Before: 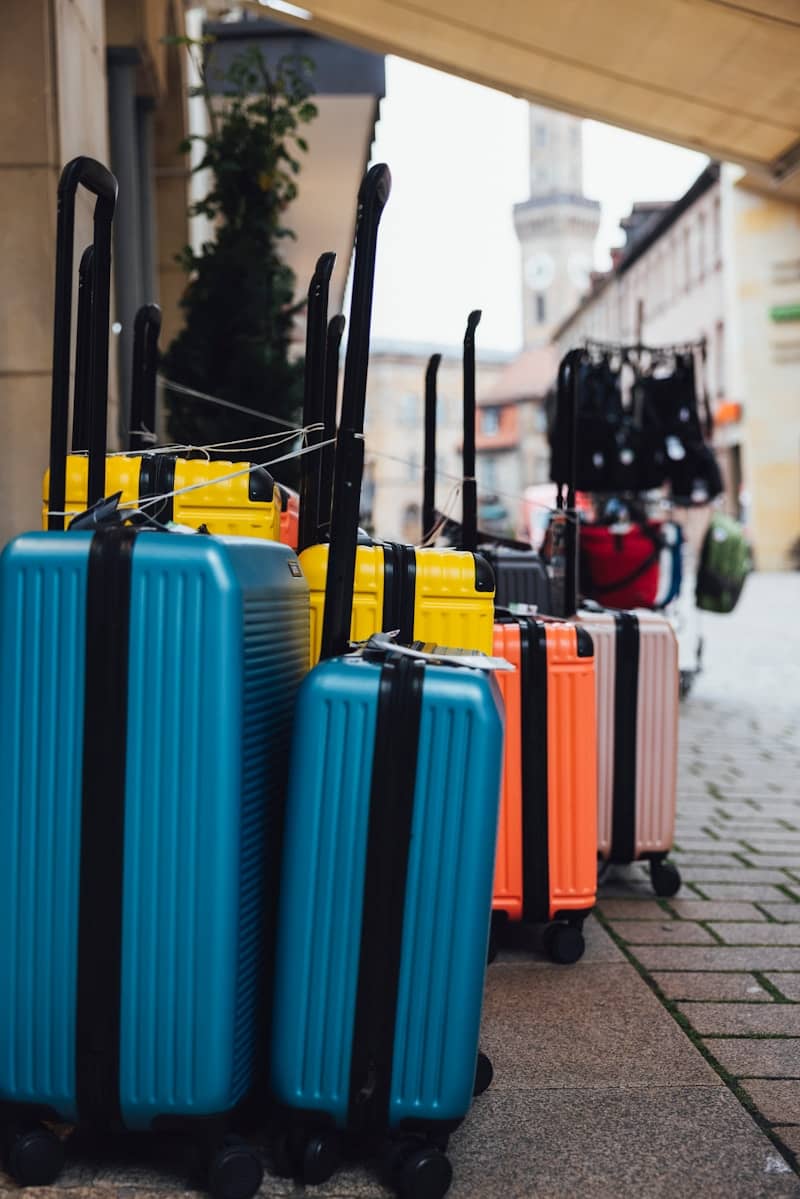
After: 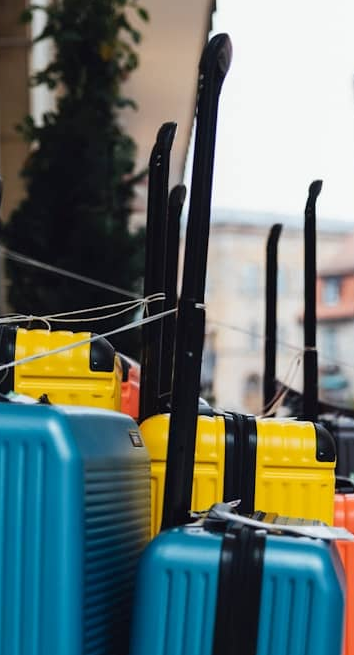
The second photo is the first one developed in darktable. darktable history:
crop: left 19.993%, top 10.854%, right 35.642%, bottom 34.502%
